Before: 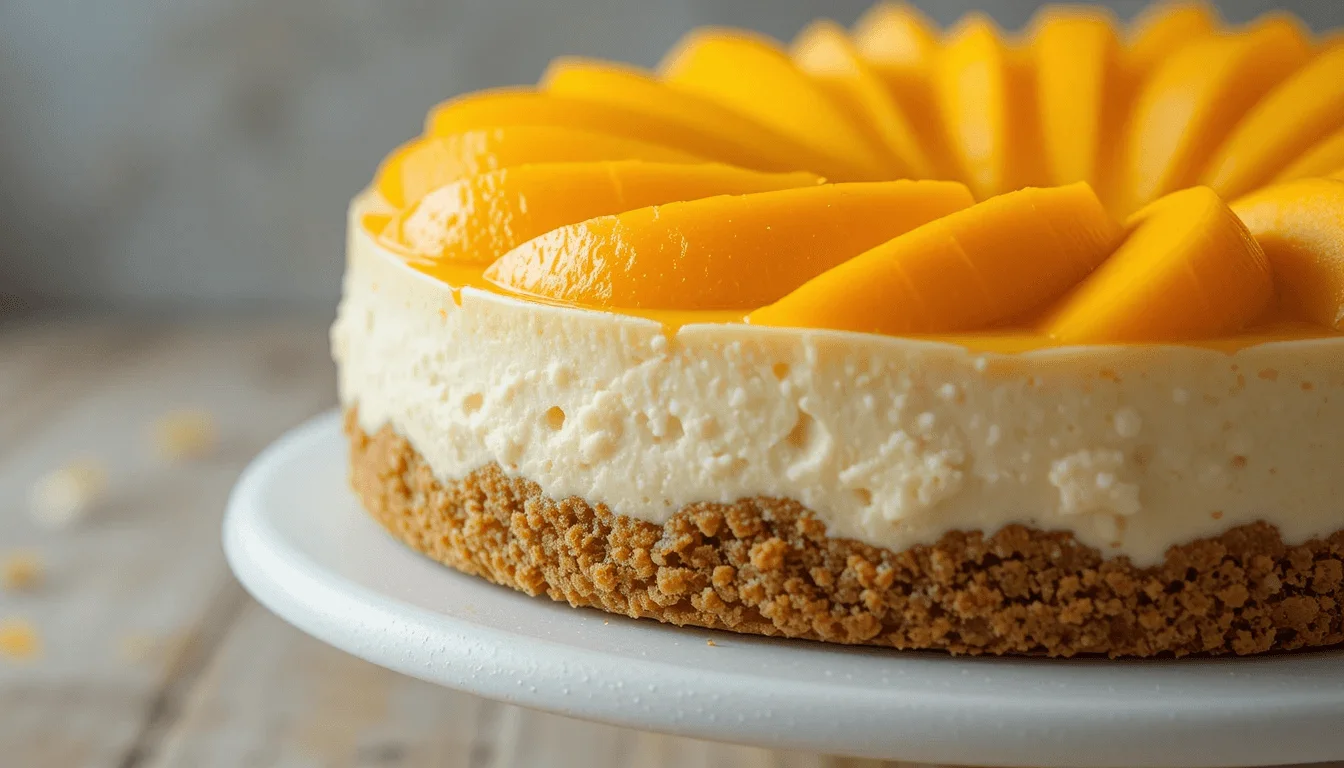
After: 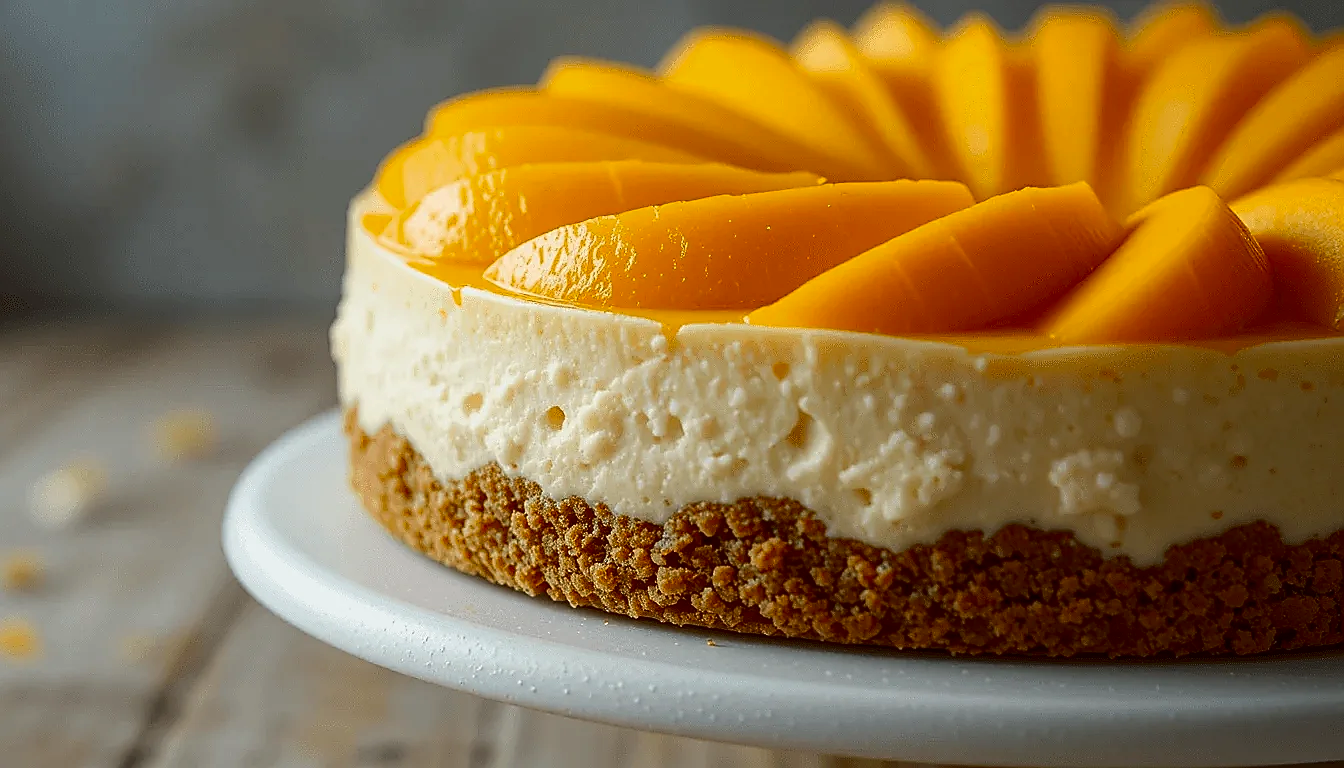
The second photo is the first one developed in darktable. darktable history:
sharpen: radius 1.4, amount 1.25, threshold 0.7
contrast brightness saturation: contrast 0.13, brightness -0.24, saturation 0.14
